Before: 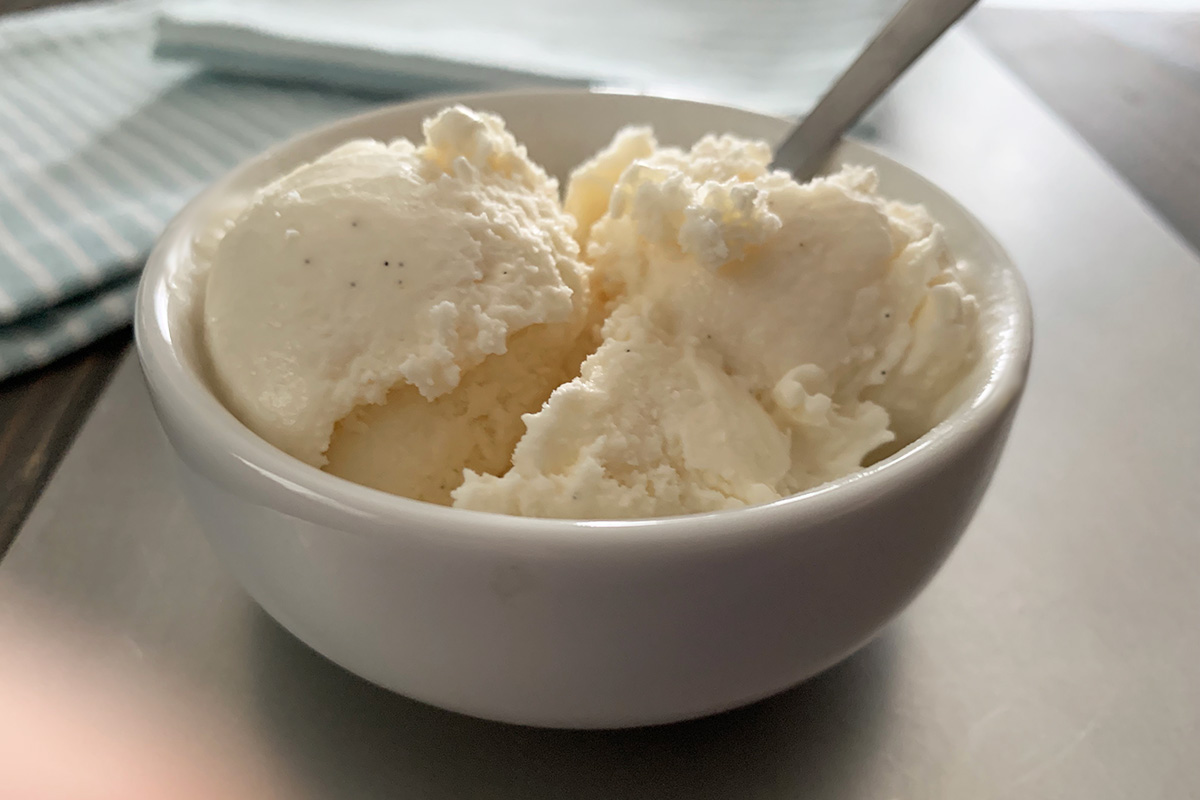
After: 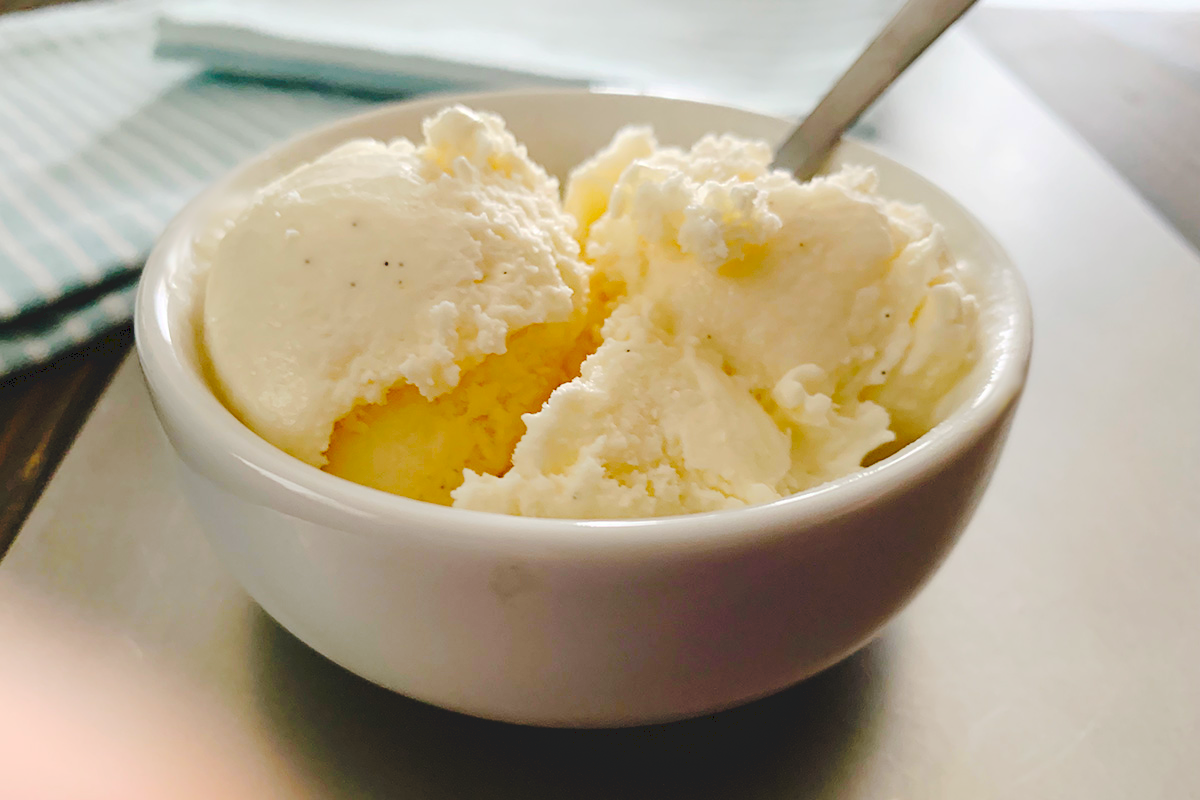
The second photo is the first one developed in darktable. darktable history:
tone curve: curves: ch0 [(0, 0) (0.003, 0.117) (0.011, 0.115) (0.025, 0.116) (0.044, 0.116) (0.069, 0.112) (0.1, 0.113) (0.136, 0.127) (0.177, 0.148) (0.224, 0.191) (0.277, 0.249) (0.335, 0.363) (0.399, 0.479) (0.468, 0.589) (0.543, 0.664) (0.623, 0.733) (0.709, 0.799) (0.801, 0.852) (0.898, 0.914) (1, 1)], preserve colors none
color balance rgb: perceptual saturation grading › global saturation 20%, global vibrance 20%
color contrast: green-magenta contrast 1.2, blue-yellow contrast 1.2
exposure: compensate highlight preservation false
